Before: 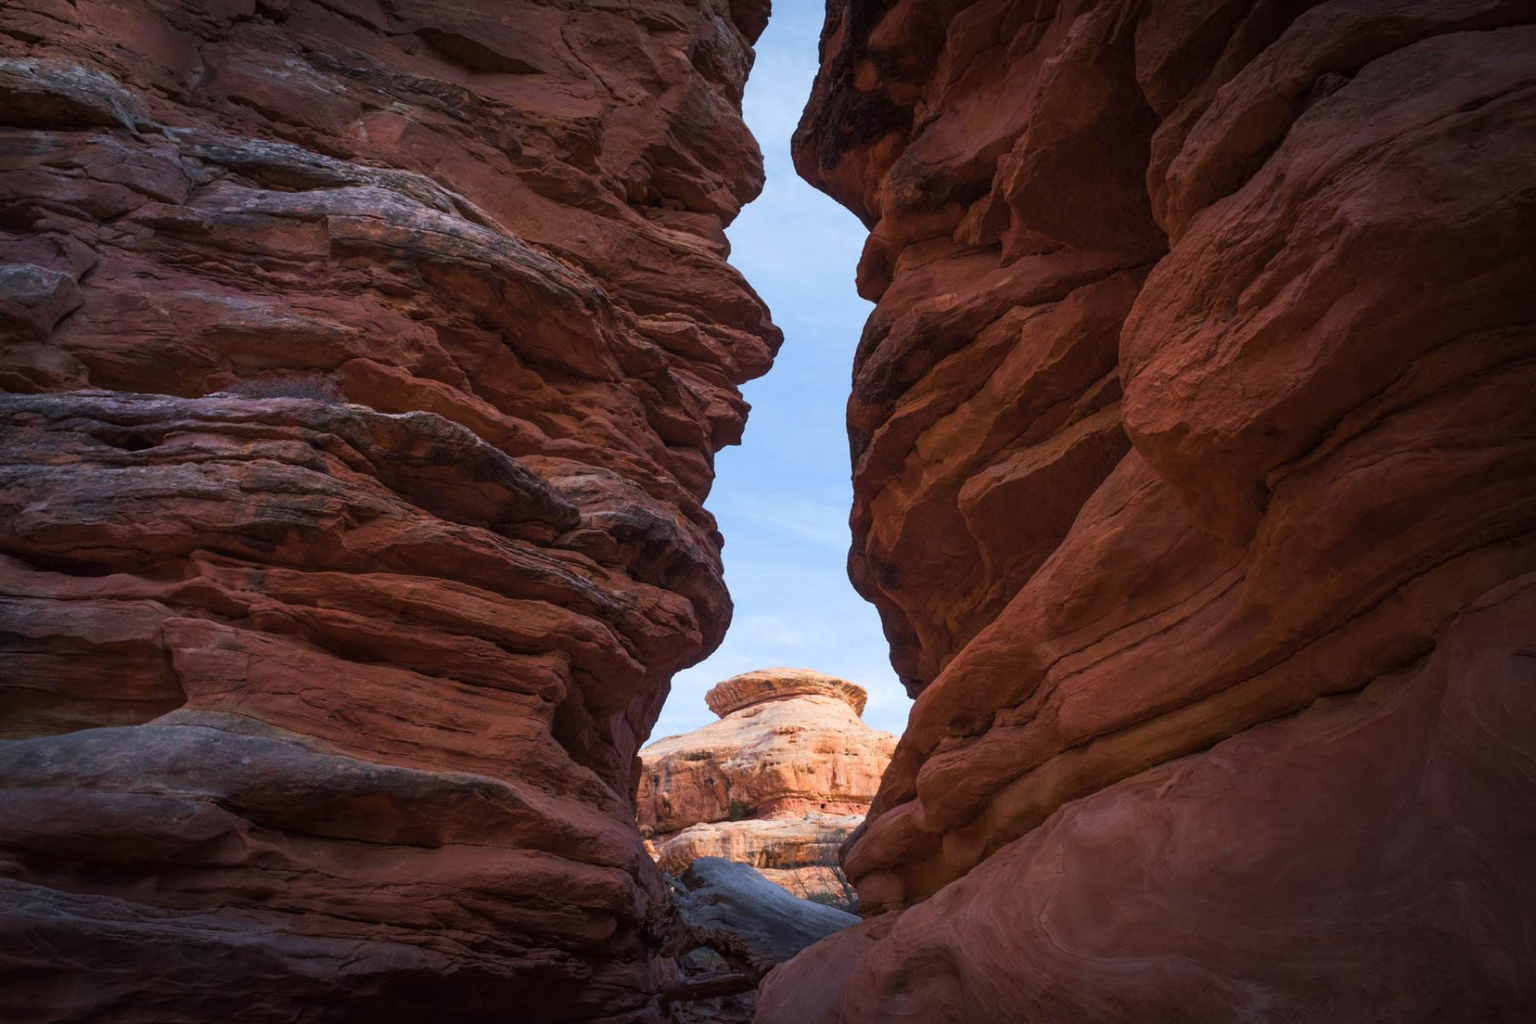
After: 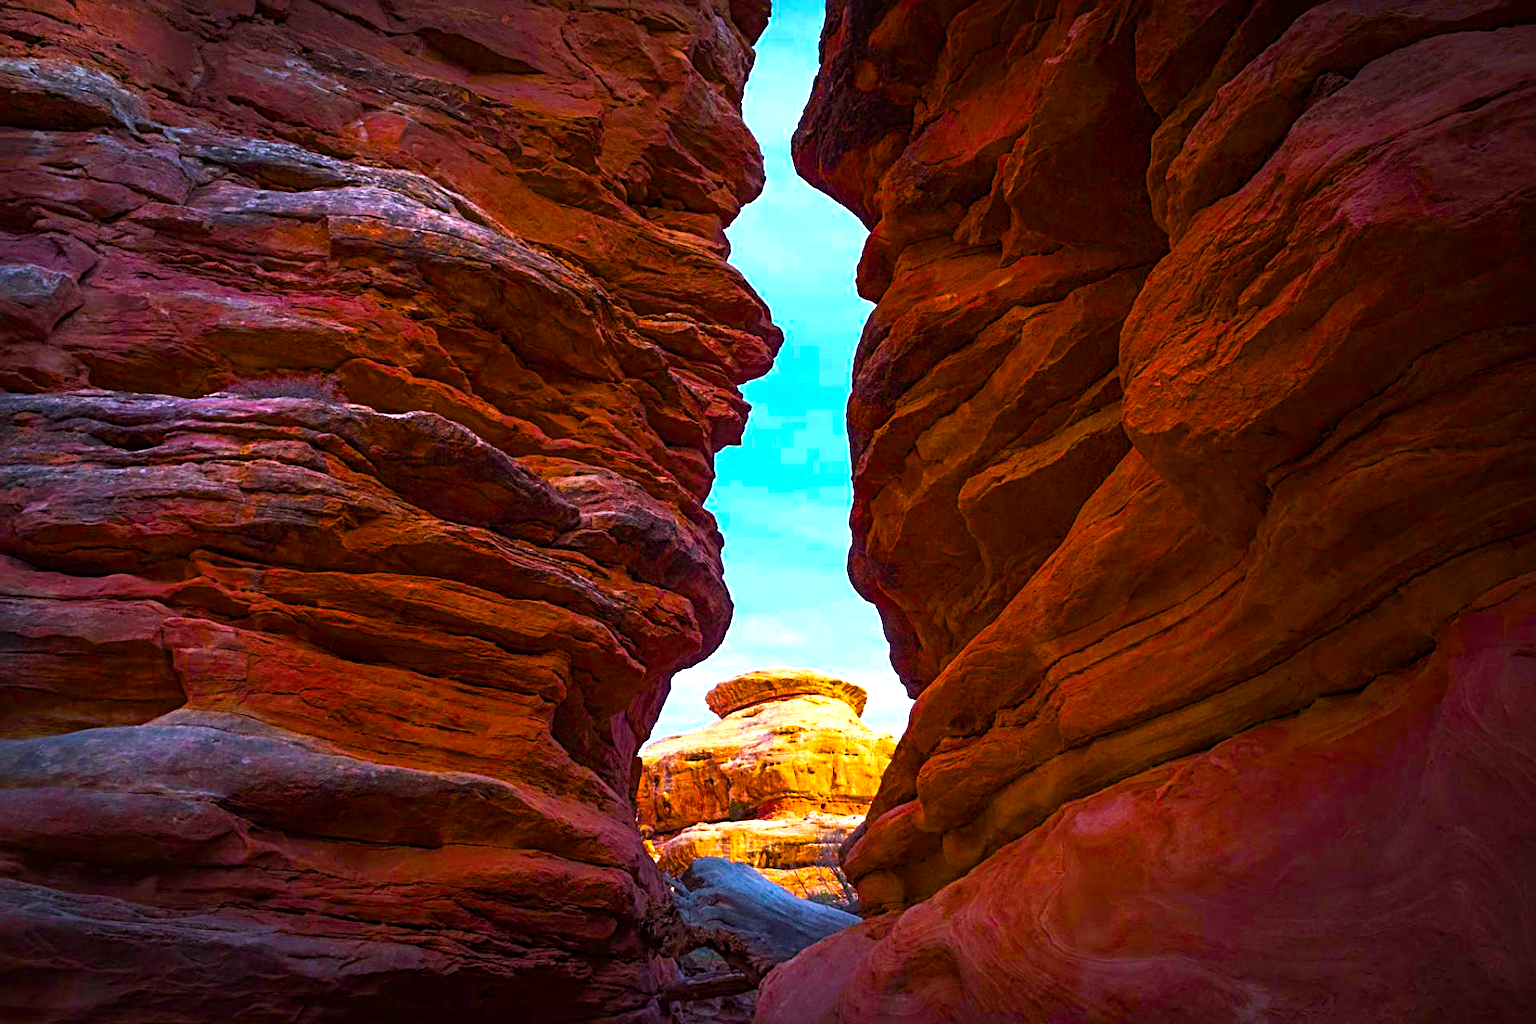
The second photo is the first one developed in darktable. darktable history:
color balance rgb: linear chroma grading › global chroma 20%, perceptual saturation grading › global saturation 65%, perceptual saturation grading › highlights 50%, perceptual saturation grading › shadows 30%, perceptual brilliance grading › global brilliance 12%, perceptual brilliance grading › highlights 15%, global vibrance 20%
sharpen: radius 4
